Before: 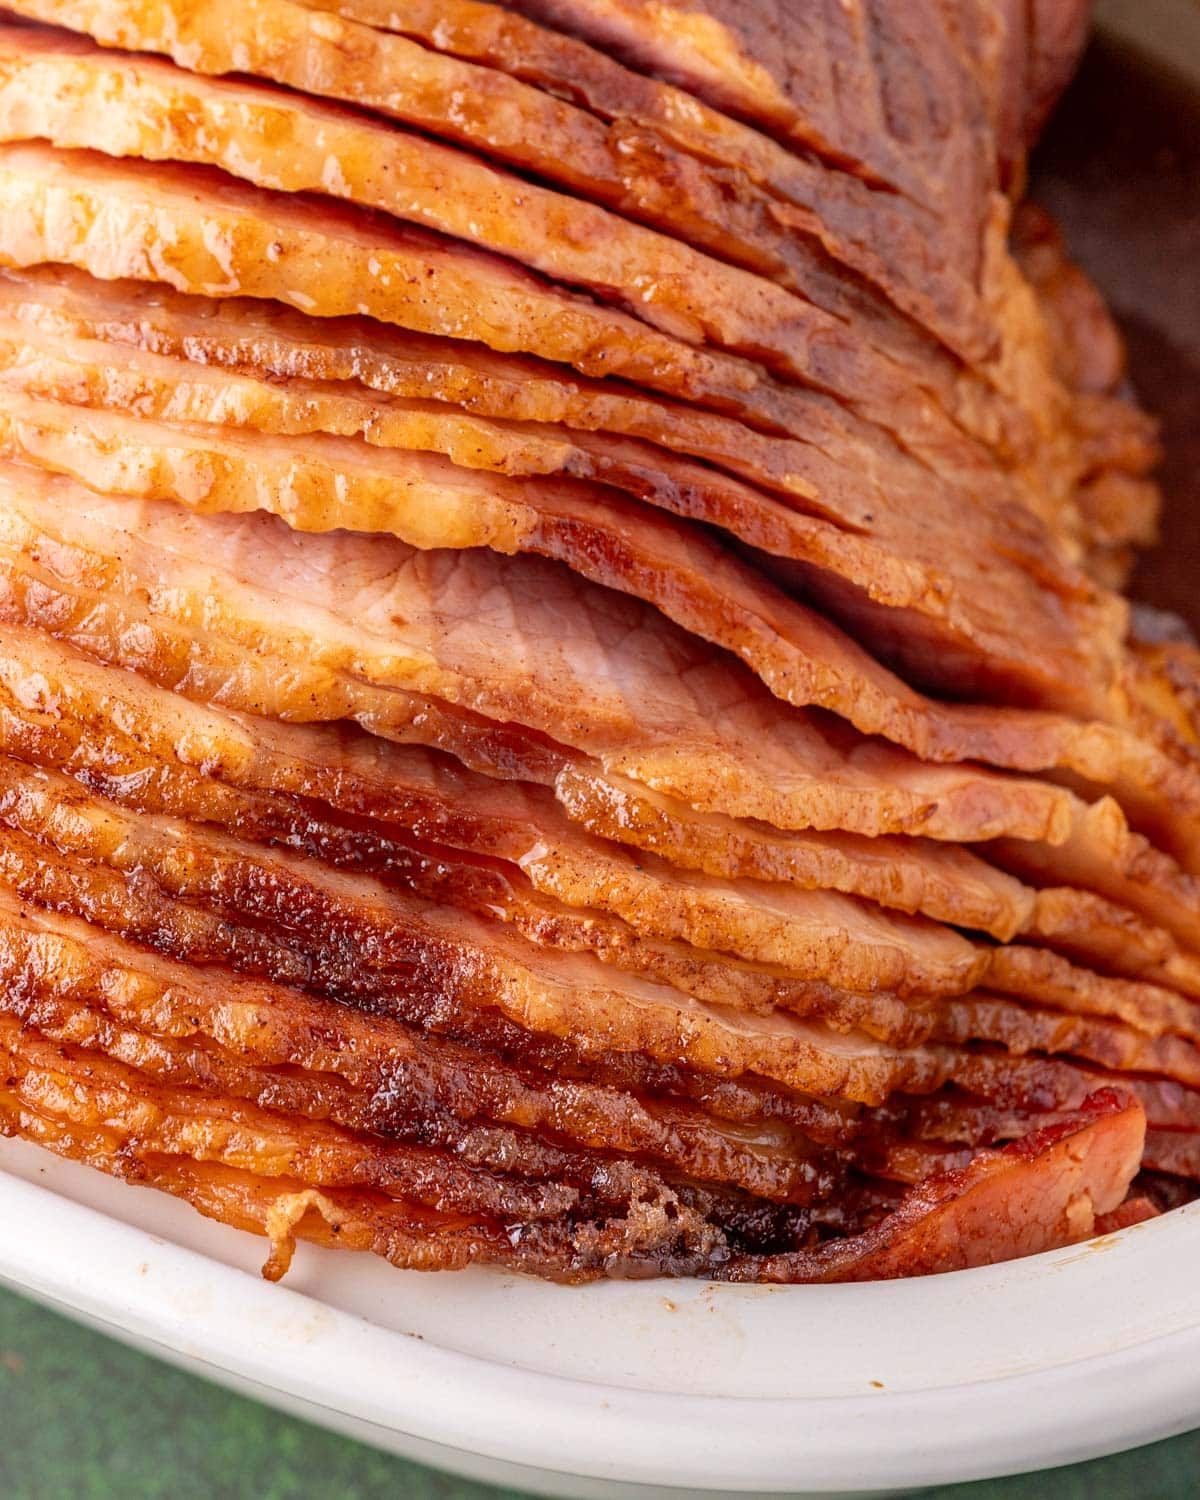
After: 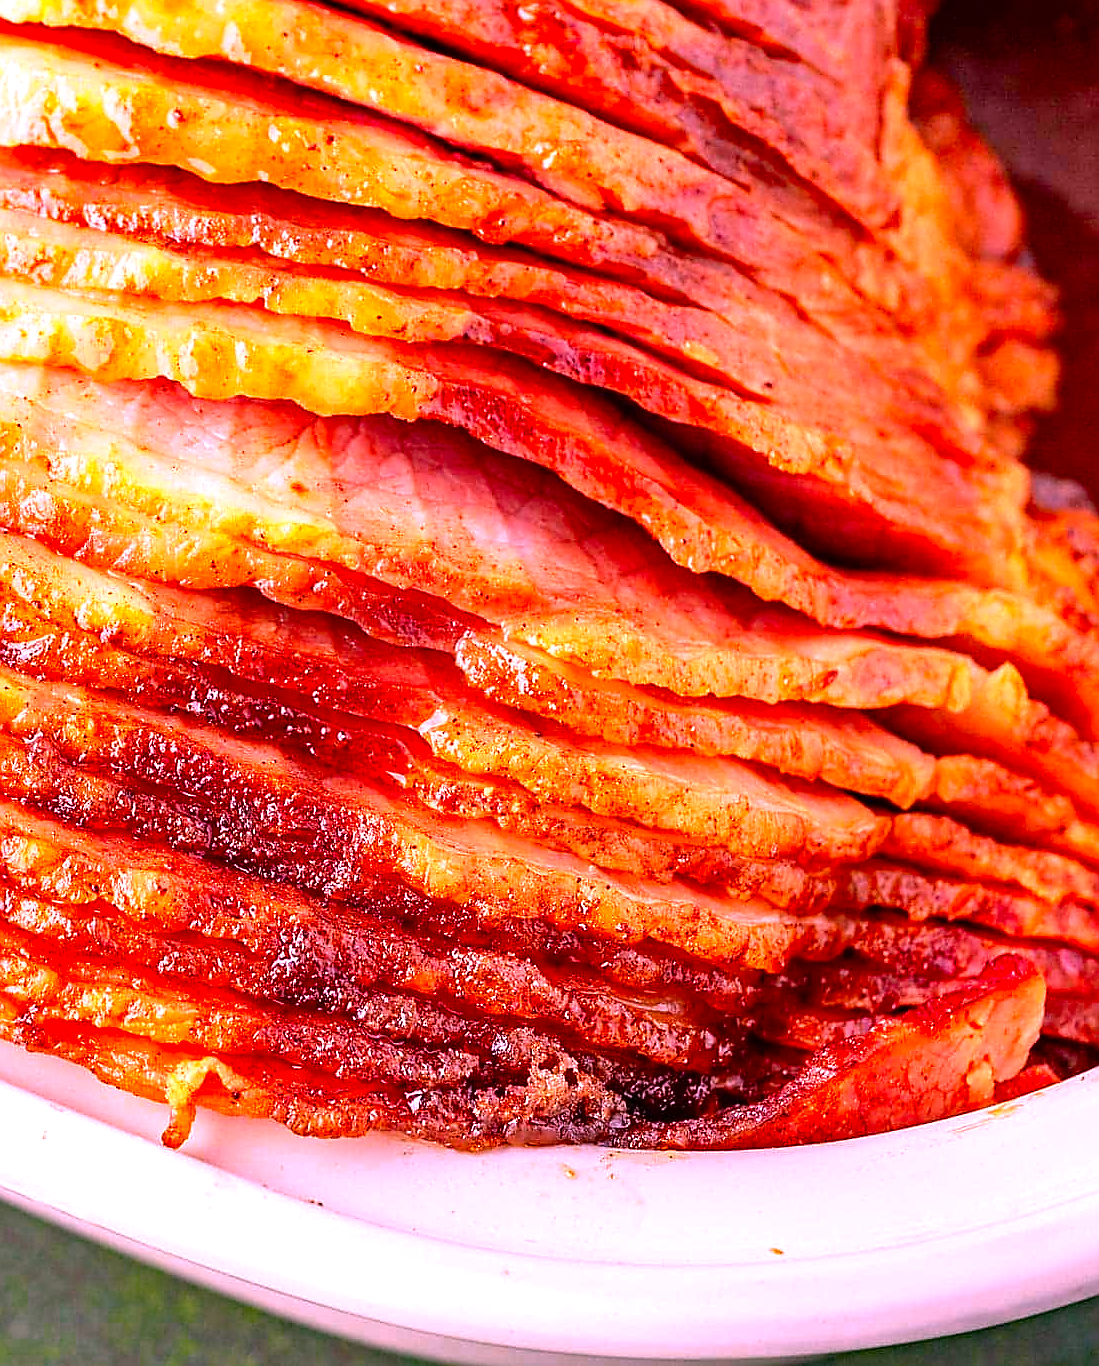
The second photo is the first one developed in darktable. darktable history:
contrast brightness saturation: saturation -0.062
crop and rotate: left 8.342%, top 8.924%
haze removal: compatibility mode true, adaptive false
sharpen: radius 1.388, amount 1.236, threshold 0.778
shadows and highlights: radius 336.56, shadows 29.08, soften with gaussian
color zones: curves: ch0 [(0.099, 0.624) (0.257, 0.596) (0.384, 0.376) (0.529, 0.492) (0.697, 0.564) (0.768, 0.532) (0.908, 0.644)]; ch1 [(0.112, 0.564) (0.254, 0.612) (0.432, 0.676) (0.592, 0.456) (0.743, 0.684) (0.888, 0.536)]; ch2 [(0.25, 0.5) (0.469, 0.36) (0.75, 0.5)]
color correction: highlights a* 19.4, highlights b* -11.92, saturation 1.65
